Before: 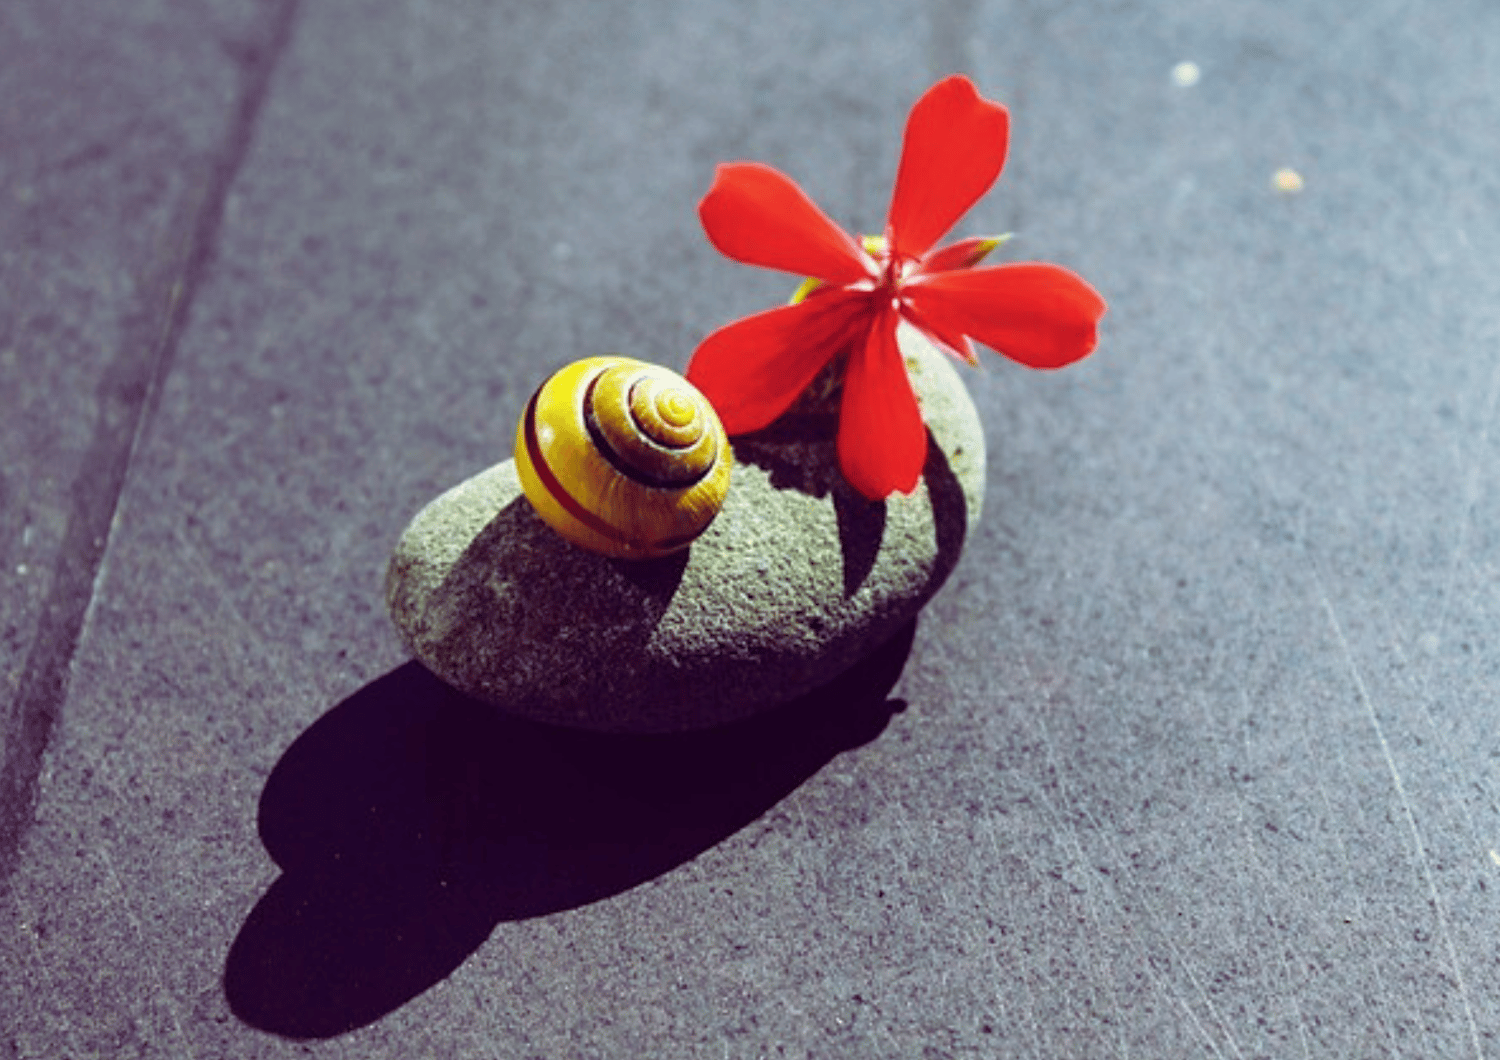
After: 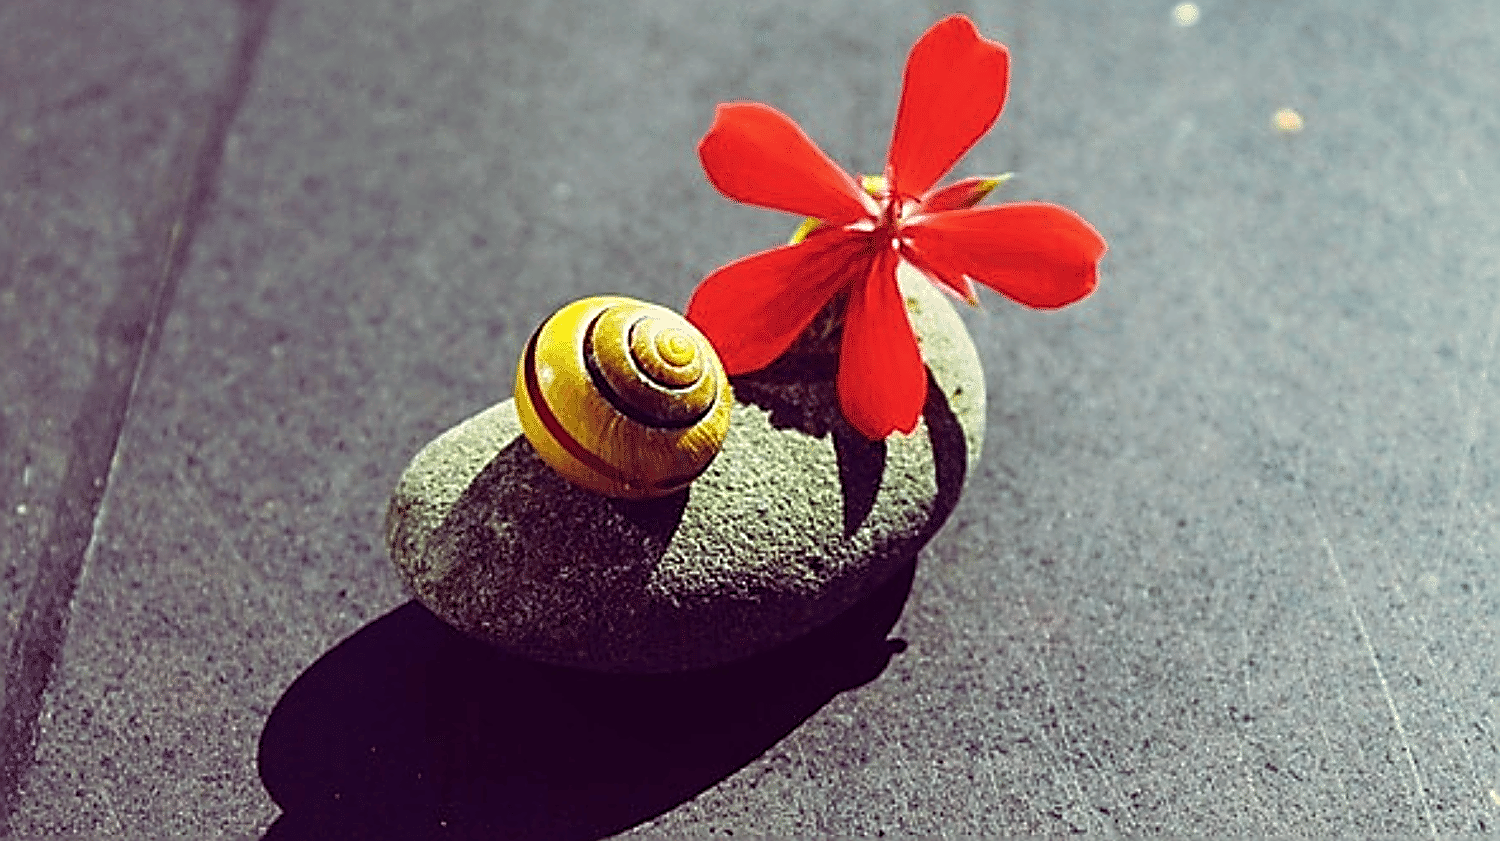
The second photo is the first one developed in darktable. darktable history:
crop and rotate: top 5.667%, bottom 14.937%
white balance: red 1.029, blue 0.92
sharpen: amount 2
